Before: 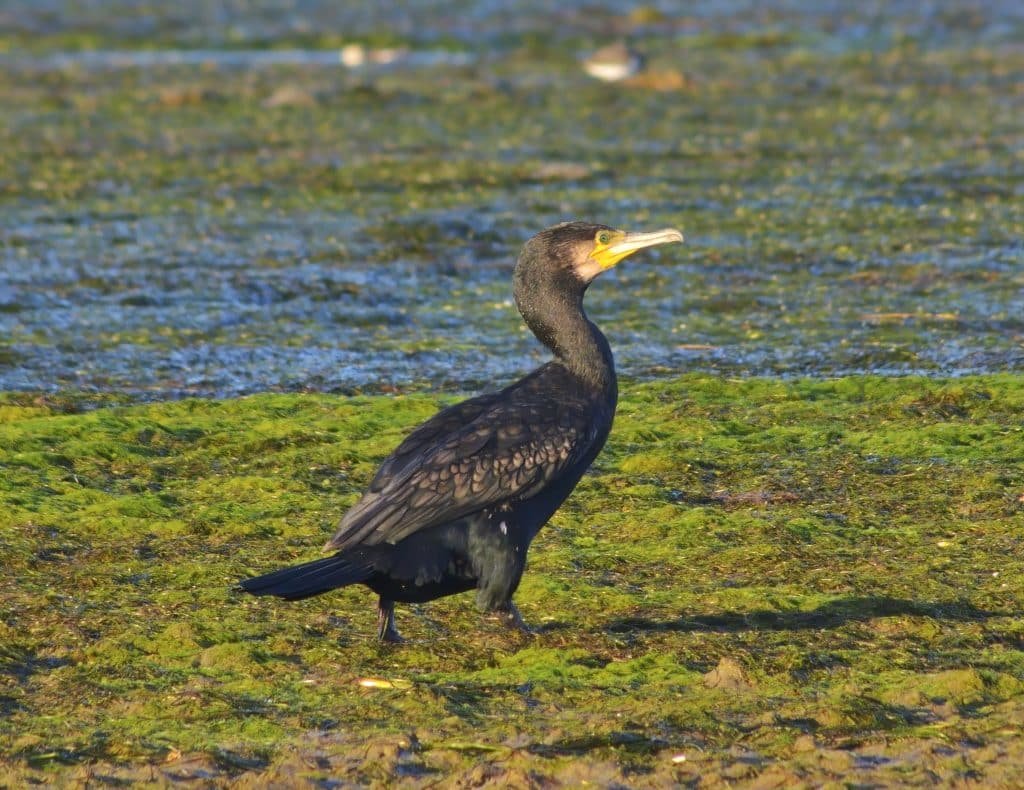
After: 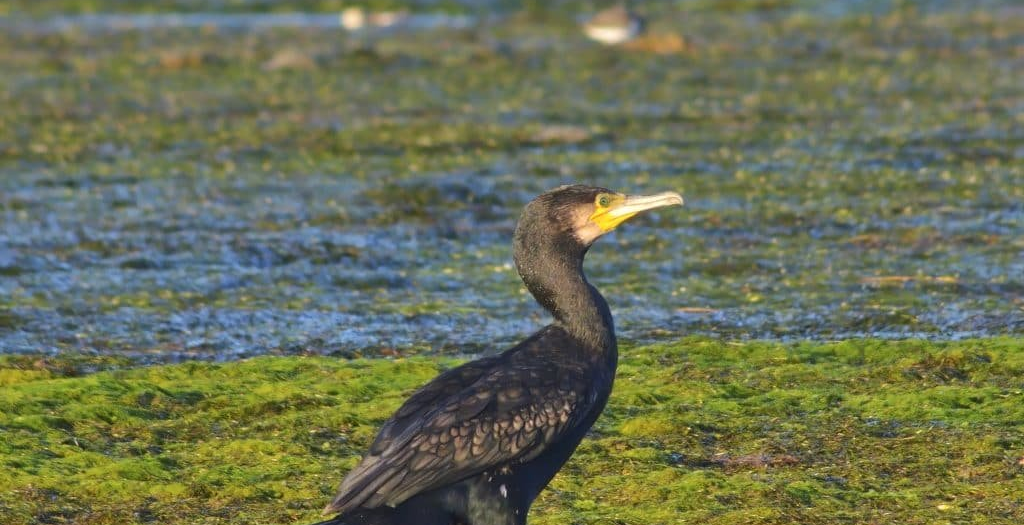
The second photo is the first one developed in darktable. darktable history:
crop and rotate: top 4.802%, bottom 28.736%
